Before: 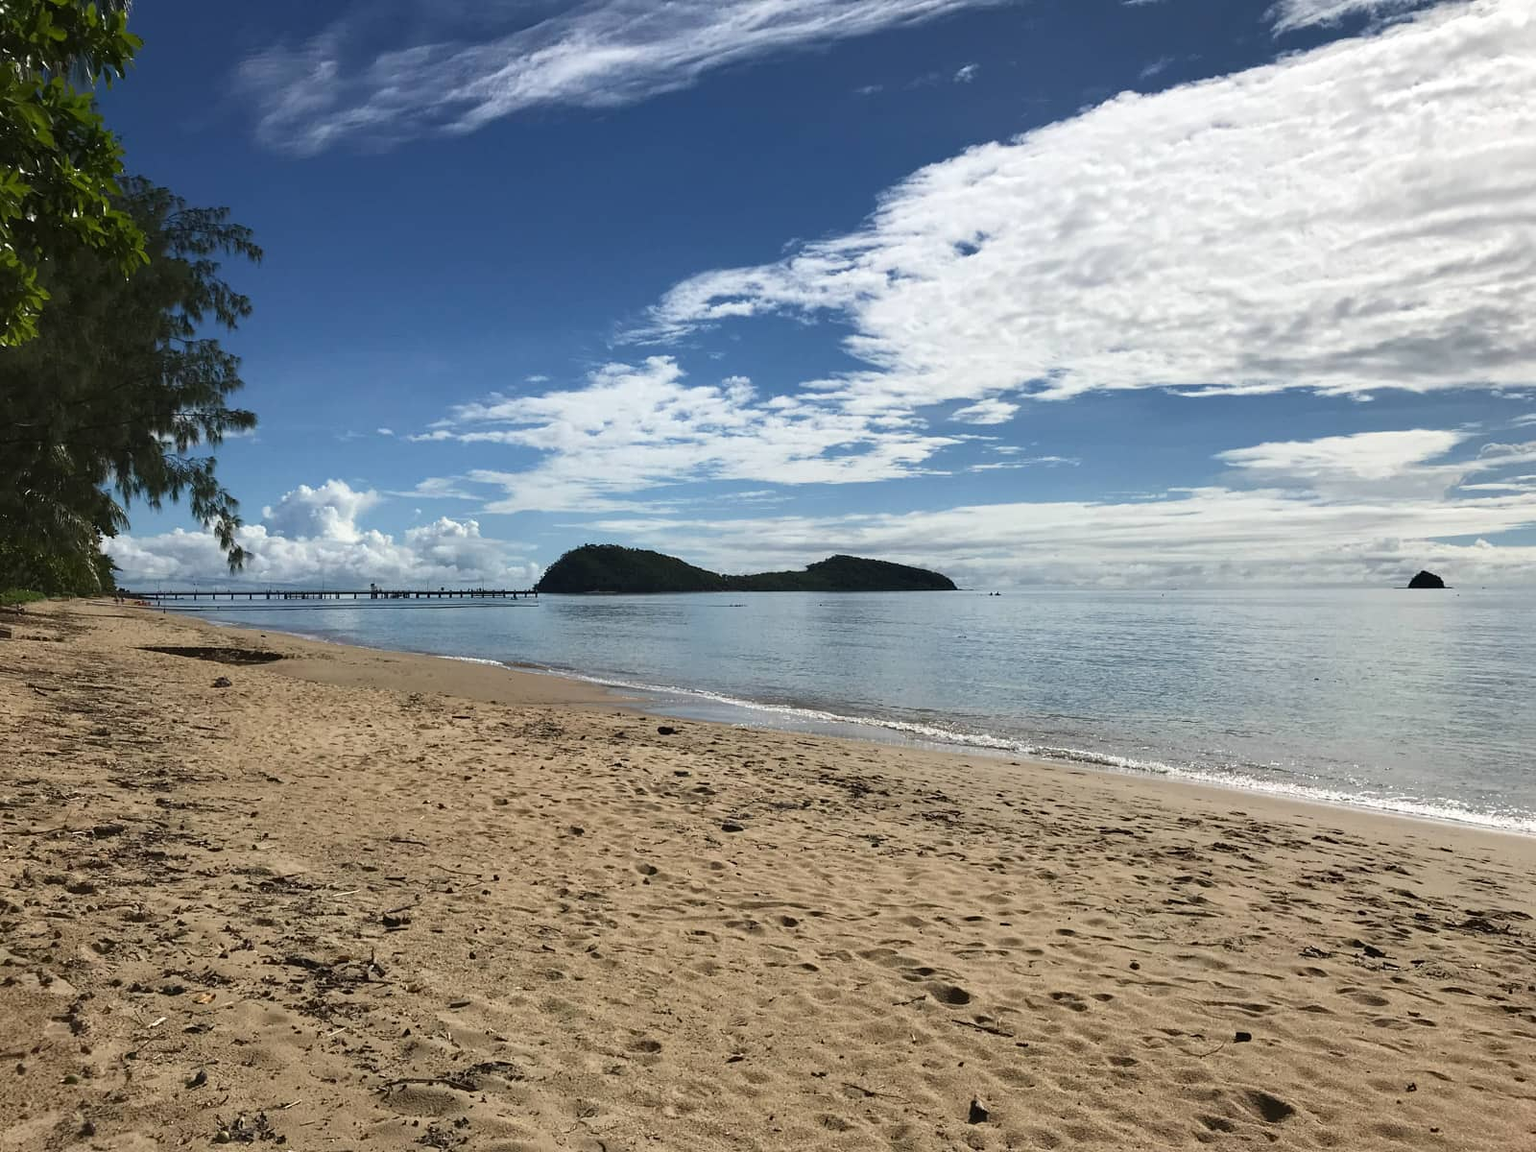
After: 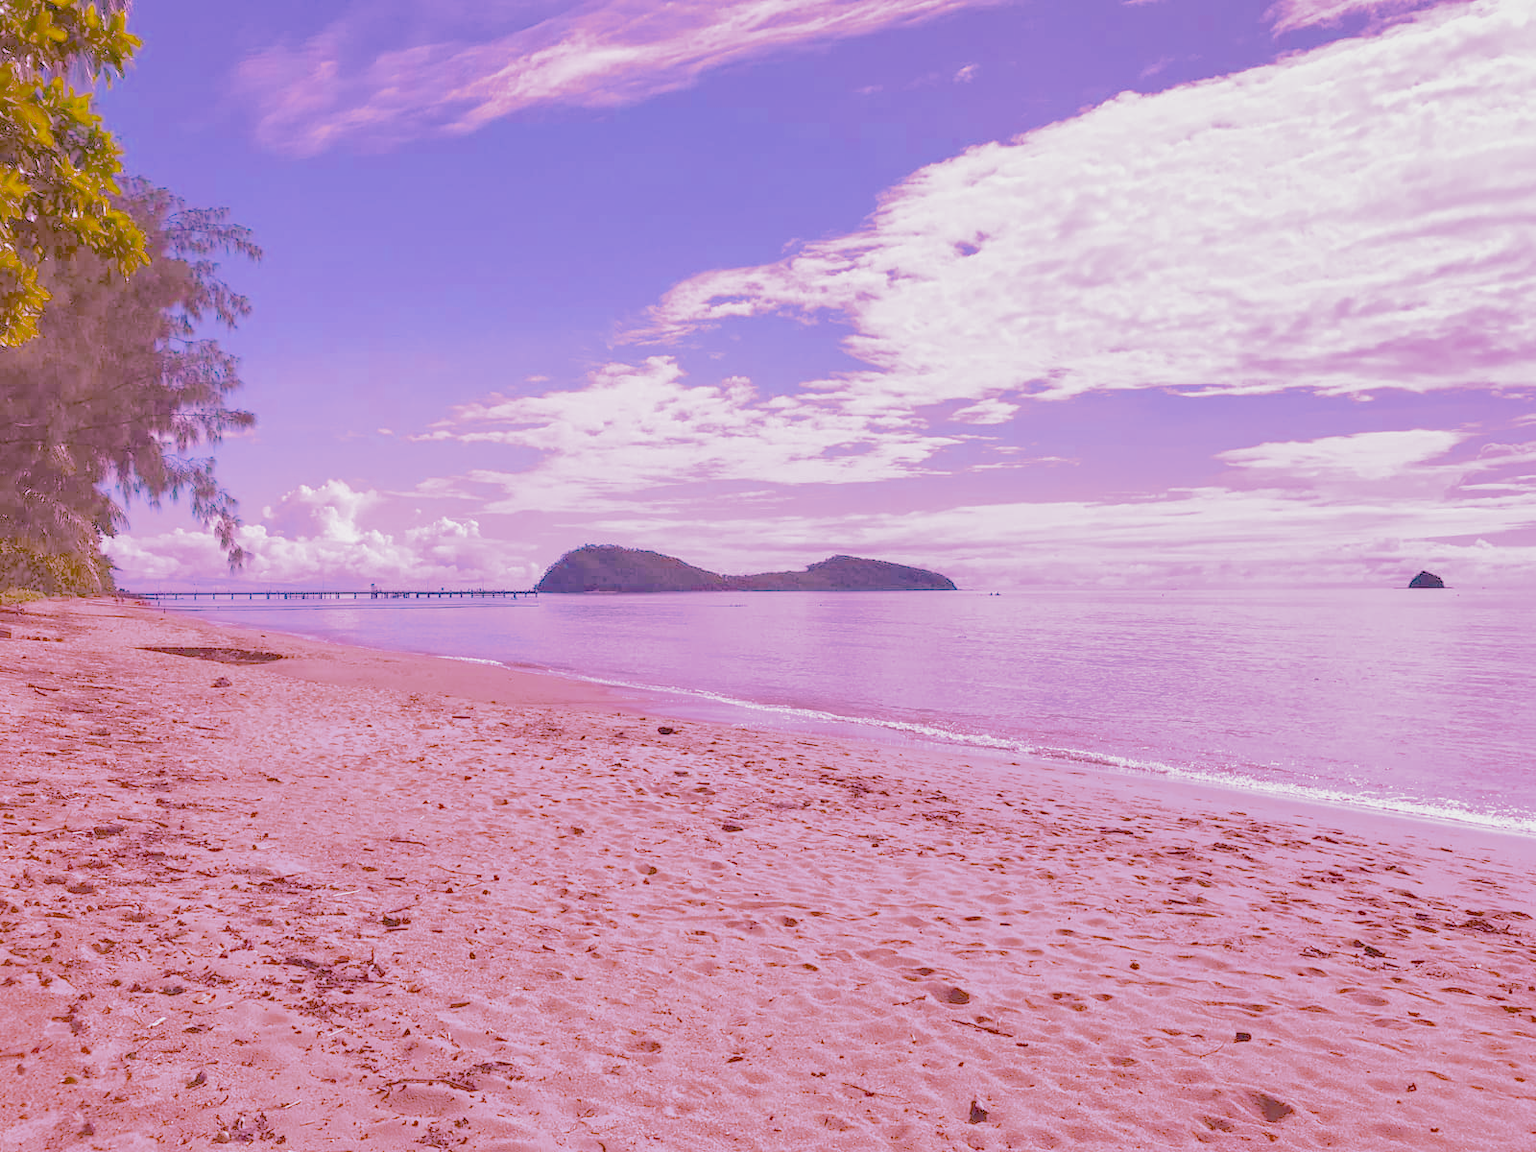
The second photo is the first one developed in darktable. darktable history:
raw chromatic aberrations: on, module defaults
exposure: black level correction 0.001, exposure 0.5 EV, compensate exposure bias true, compensate highlight preservation false
filmic rgb: black relative exposure -7.65 EV, white relative exposure 4.56 EV, hardness 3.61
highlight reconstruction: method reconstruct color, iterations 1, diameter of reconstruction 64 px
hot pixels: on, module defaults
lens correction: scale 1.01, crop 1, focal 85, aperture 2.8, distance 10.02, camera "Canon EOS RP", lens "Canon RF 85mm F2 MACRO IS STM"
raw denoise: x [[0, 0.25, 0.5, 0.75, 1] ×4]
tone equalizer "mask blending: all purposes": on, module defaults
white balance: red 2.016, blue 1.715
local contrast: detail 130%
color balance rgb: linear chroma grading › global chroma 15%, perceptual saturation grading › global saturation 30%
color zones: curves: ch0 [(0.11, 0.396) (0.195, 0.36) (0.25, 0.5) (0.303, 0.412) (0.357, 0.544) (0.75, 0.5) (0.967, 0.328)]; ch1 [(0, 0.468) (0.112, 0.512) (0.202, 0.6) (0.25, 0.5) (0.307, 0.352) (0.357, 0.544) (0.75, 0.5) (0.963, 0.524)]
